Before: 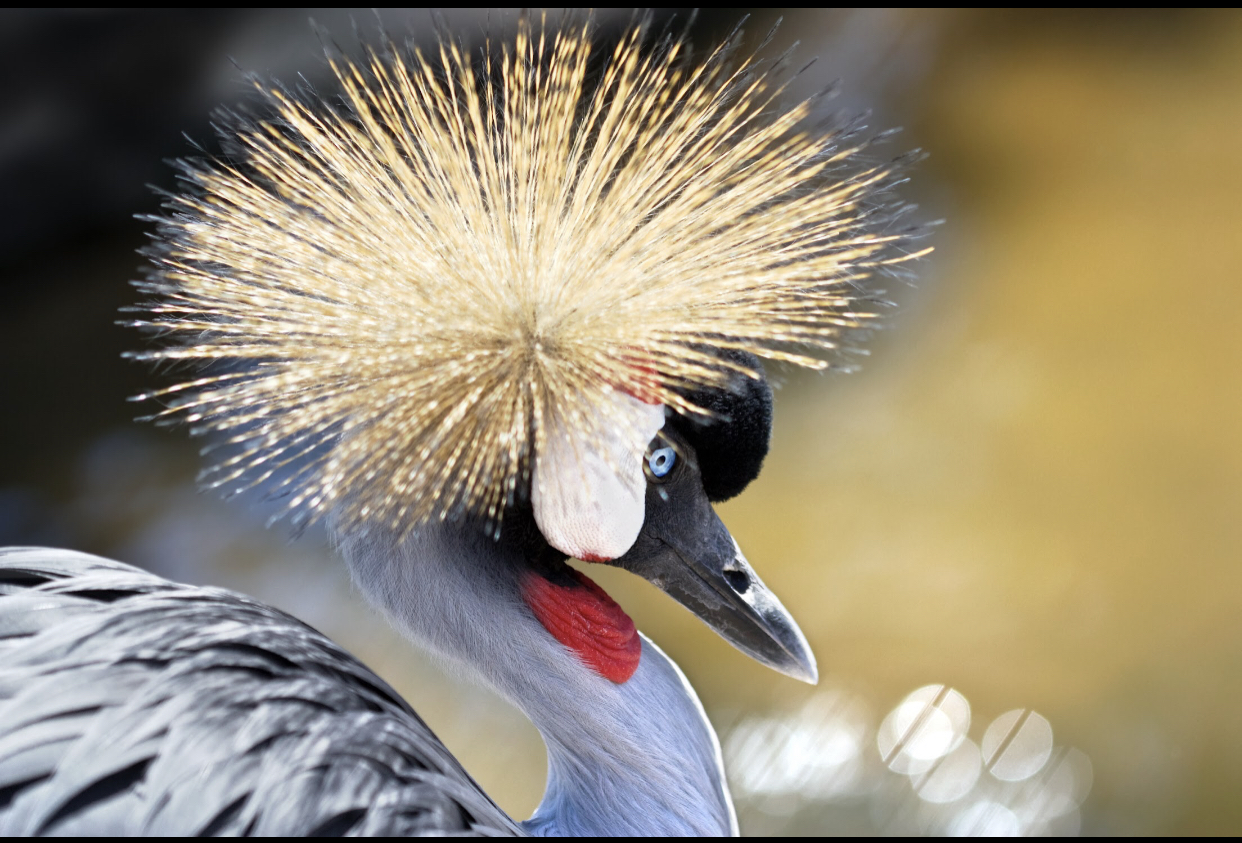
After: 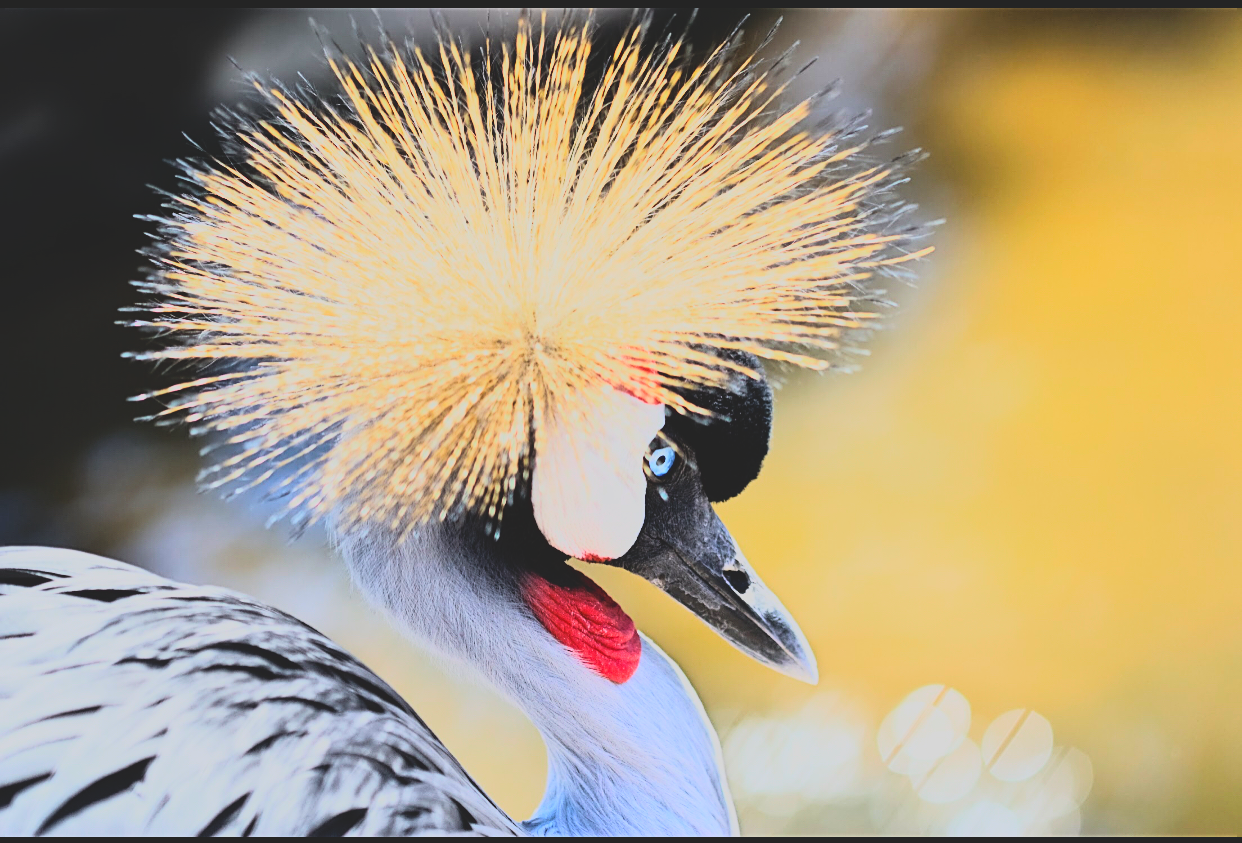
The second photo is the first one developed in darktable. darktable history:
rgb curve: curves: ch0 [(0, 0) (0.21, 0.15) (0.24, 0.21) (0.5, 0.75) (0.75, 0.96) (0.89, 0.99) (1, 1)]; ch1 [(0, 0.02) (0.21, 0.13) (0.25, 0.2) (0.5, 0.67) (0.75, 0.9) (0.89, 0.97) (1, 1)]; ch2 [(0, 0.02) (0.21, 0.13) (0.25, 0.2) (0.5, 0.67) (0.75, 0.9) (0.89, 0.97) (1, 1)], compensate middle gray true
contrast brightness saturation: contrast -0.28
sharpen: on, module defaults
